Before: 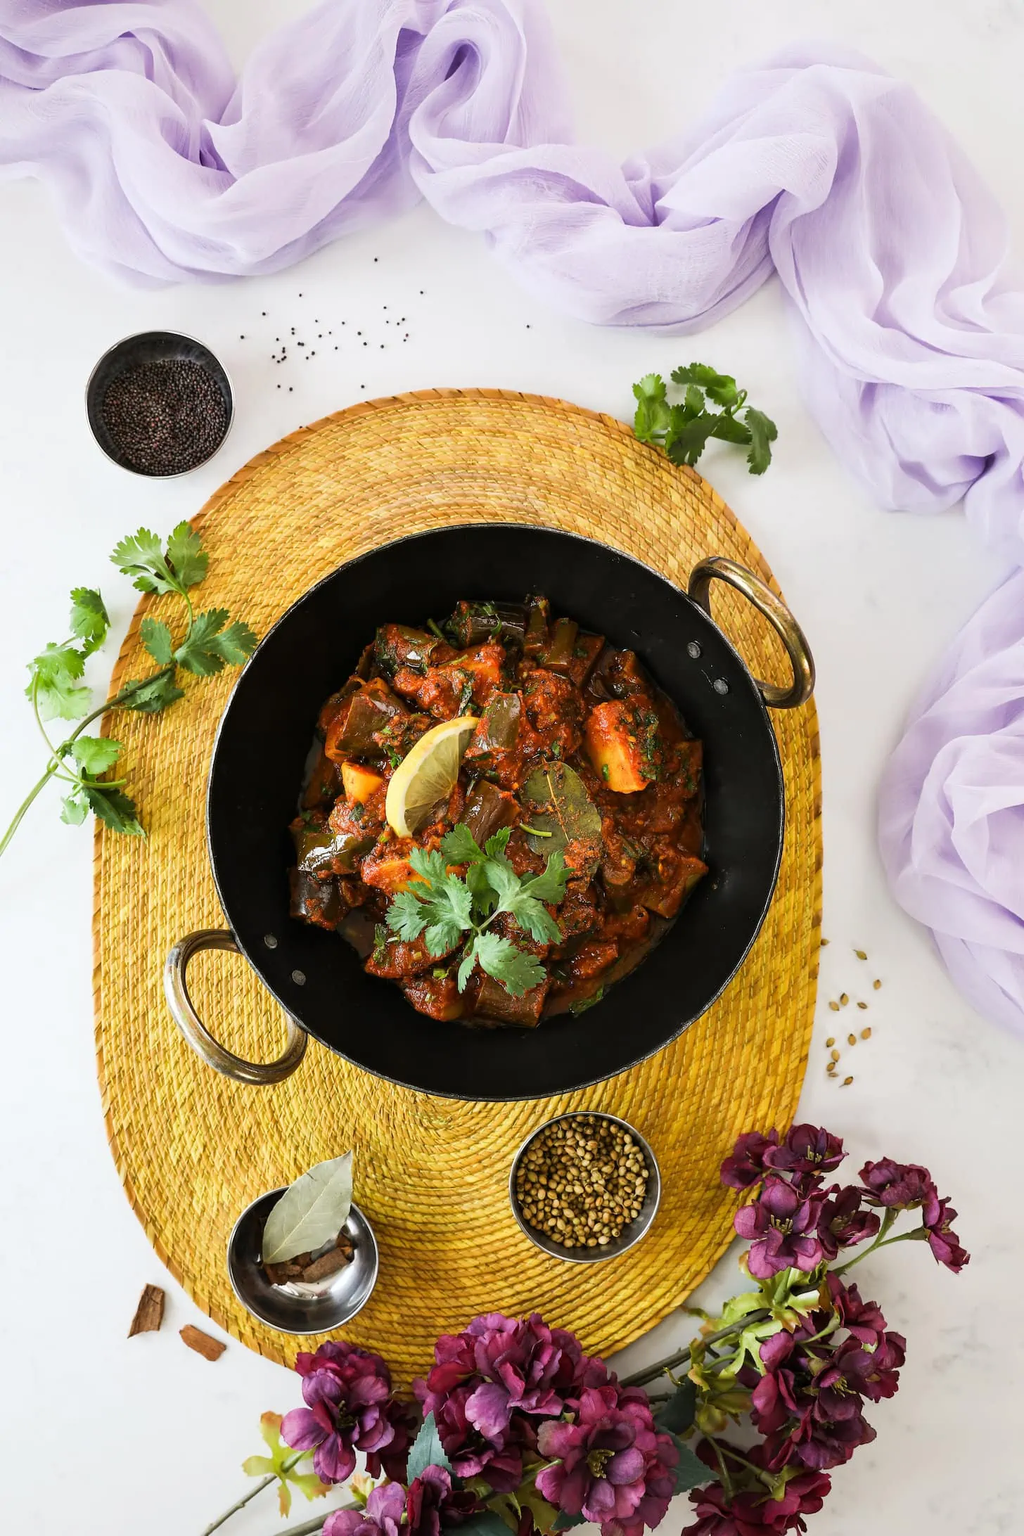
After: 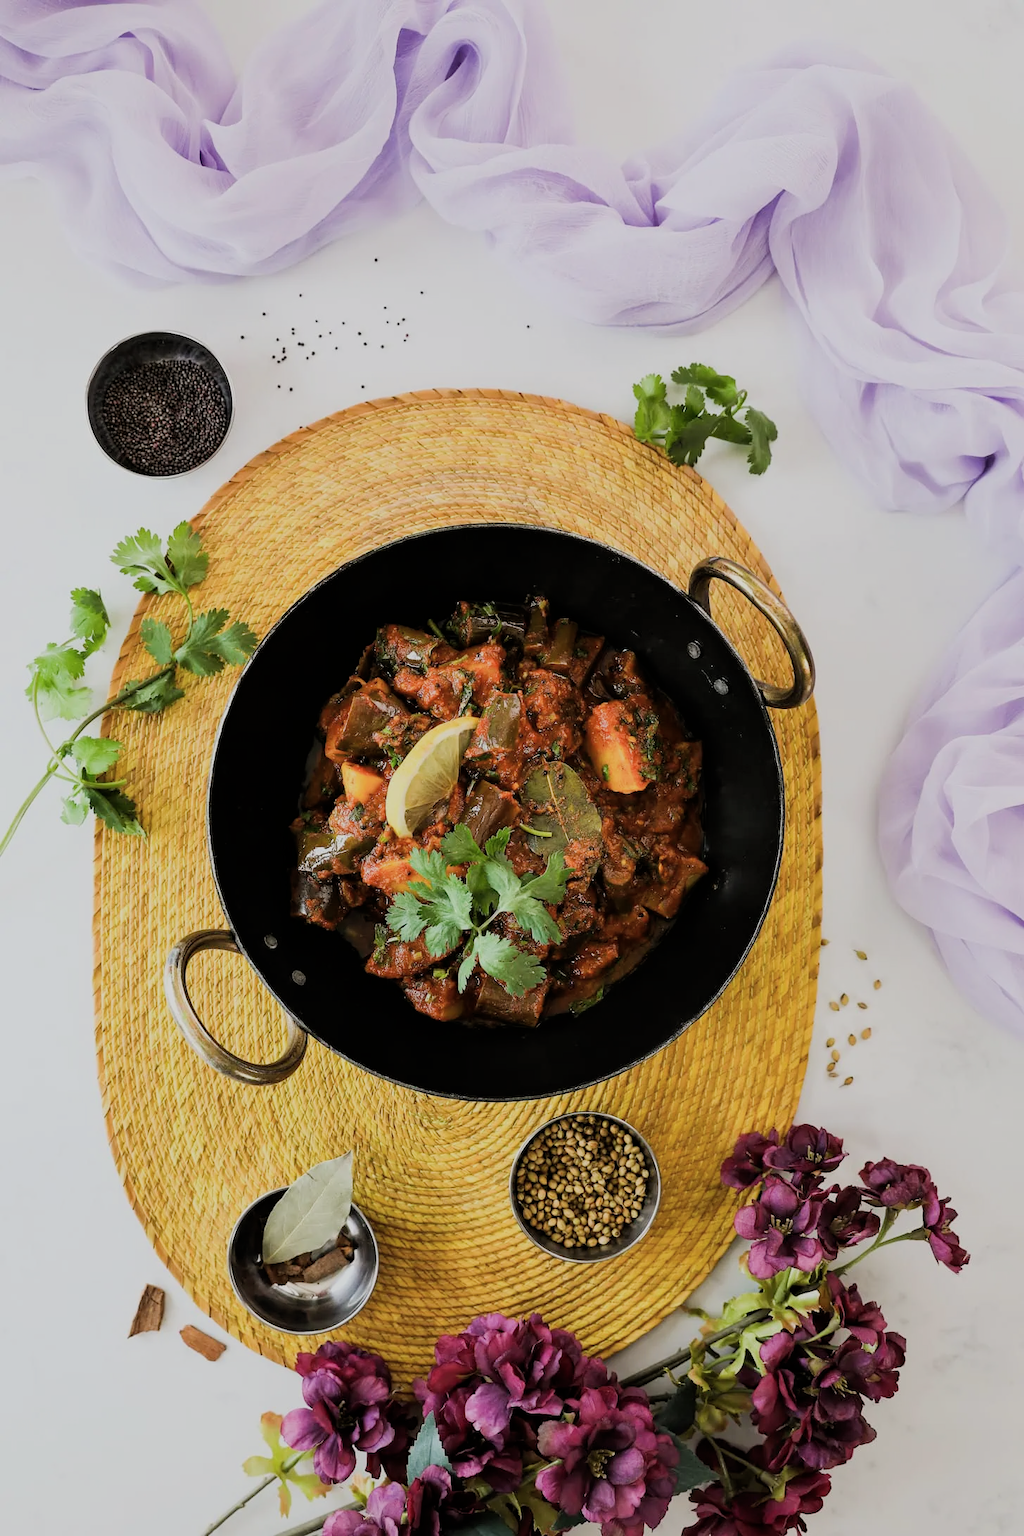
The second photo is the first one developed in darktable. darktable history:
color zones: curves: ch0 [(0, 0.5) (0.143, 0.52) (0.286, 0.5) (0.429, 0.5) (0.571, 0.5) (0.714, 0.5) (0.857, 0.5) (1, 0.5)]; ch1 [(0, 0.489) (0.155, 0.45) (0.286, 0.466) (0.429, 0.5) (0.571, 0.5) (0.714, 0.5) (0.857, 0.5) (1, 0.489)]
filmic rgb: black relative exposure -7.65 EV, white relative exposure 4.56 EV, hardness 3.61
